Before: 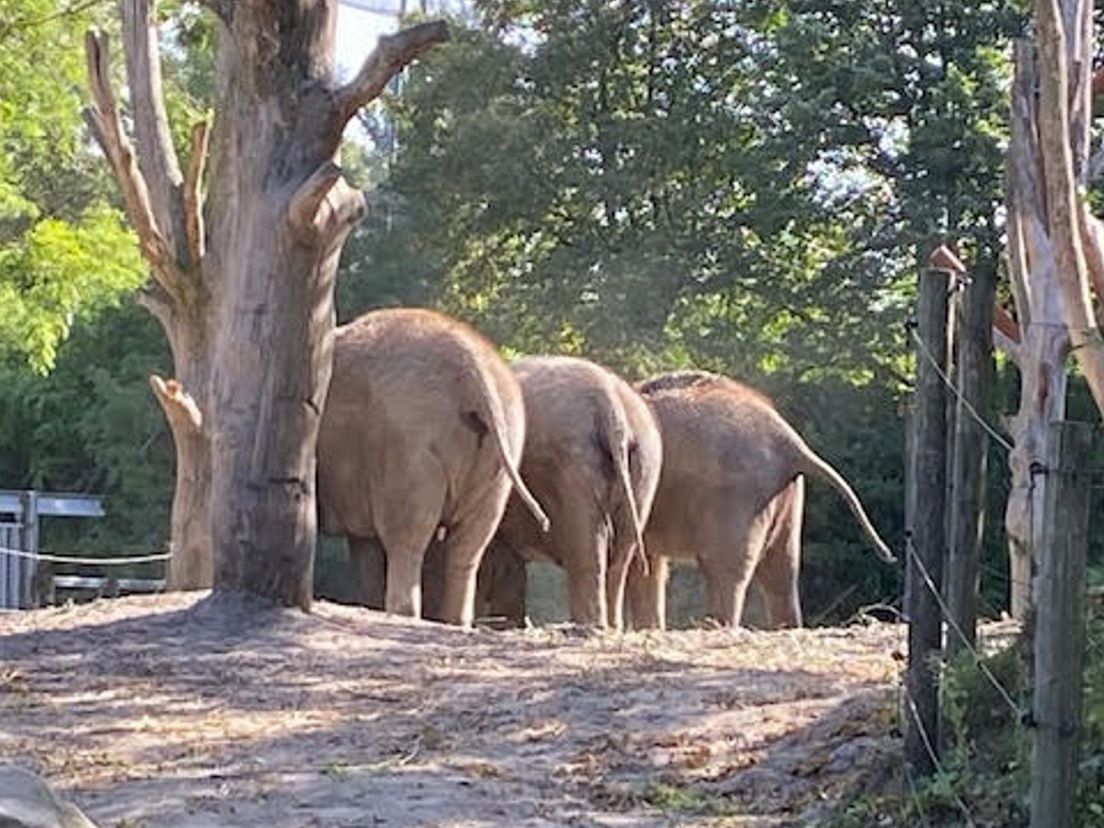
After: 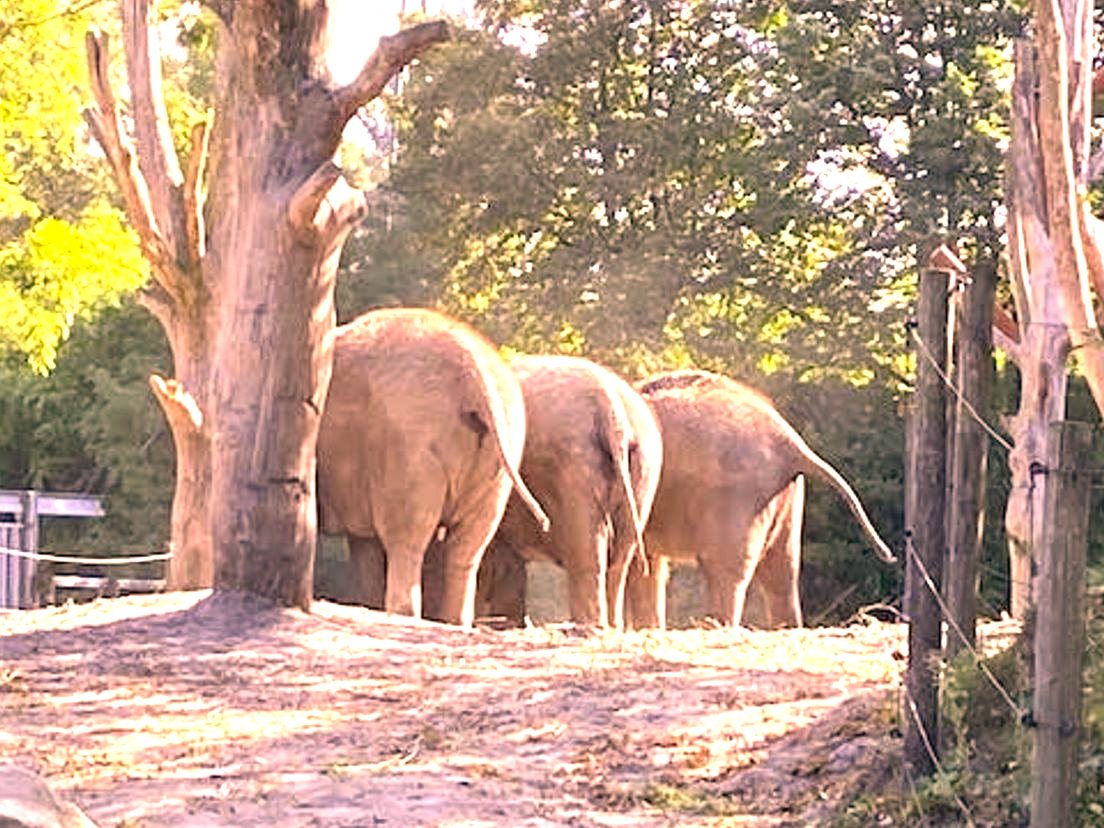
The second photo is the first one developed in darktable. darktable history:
base curve: curves: ch0 [(0, 0) (0.472, 0.455) (1, 1)], preserve colors none
exposure: exposure 1.25 EV, compensate exposure bias true, compensate highlight preservation false
color correction: highlights a* 21.16, highlights b* 19.61
